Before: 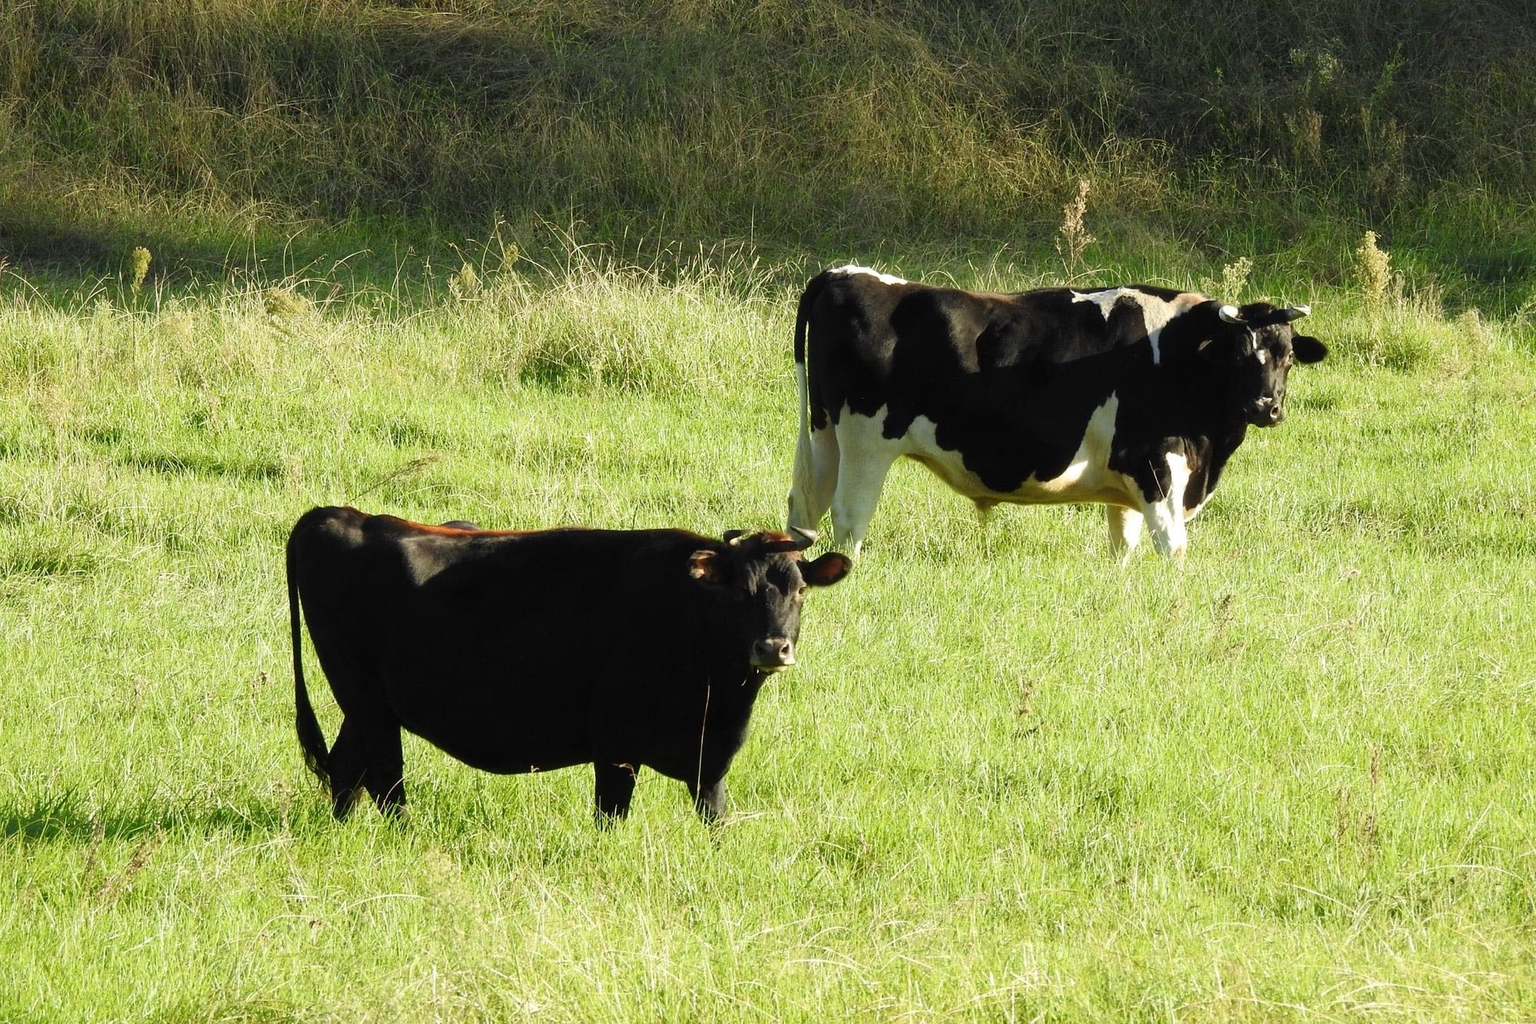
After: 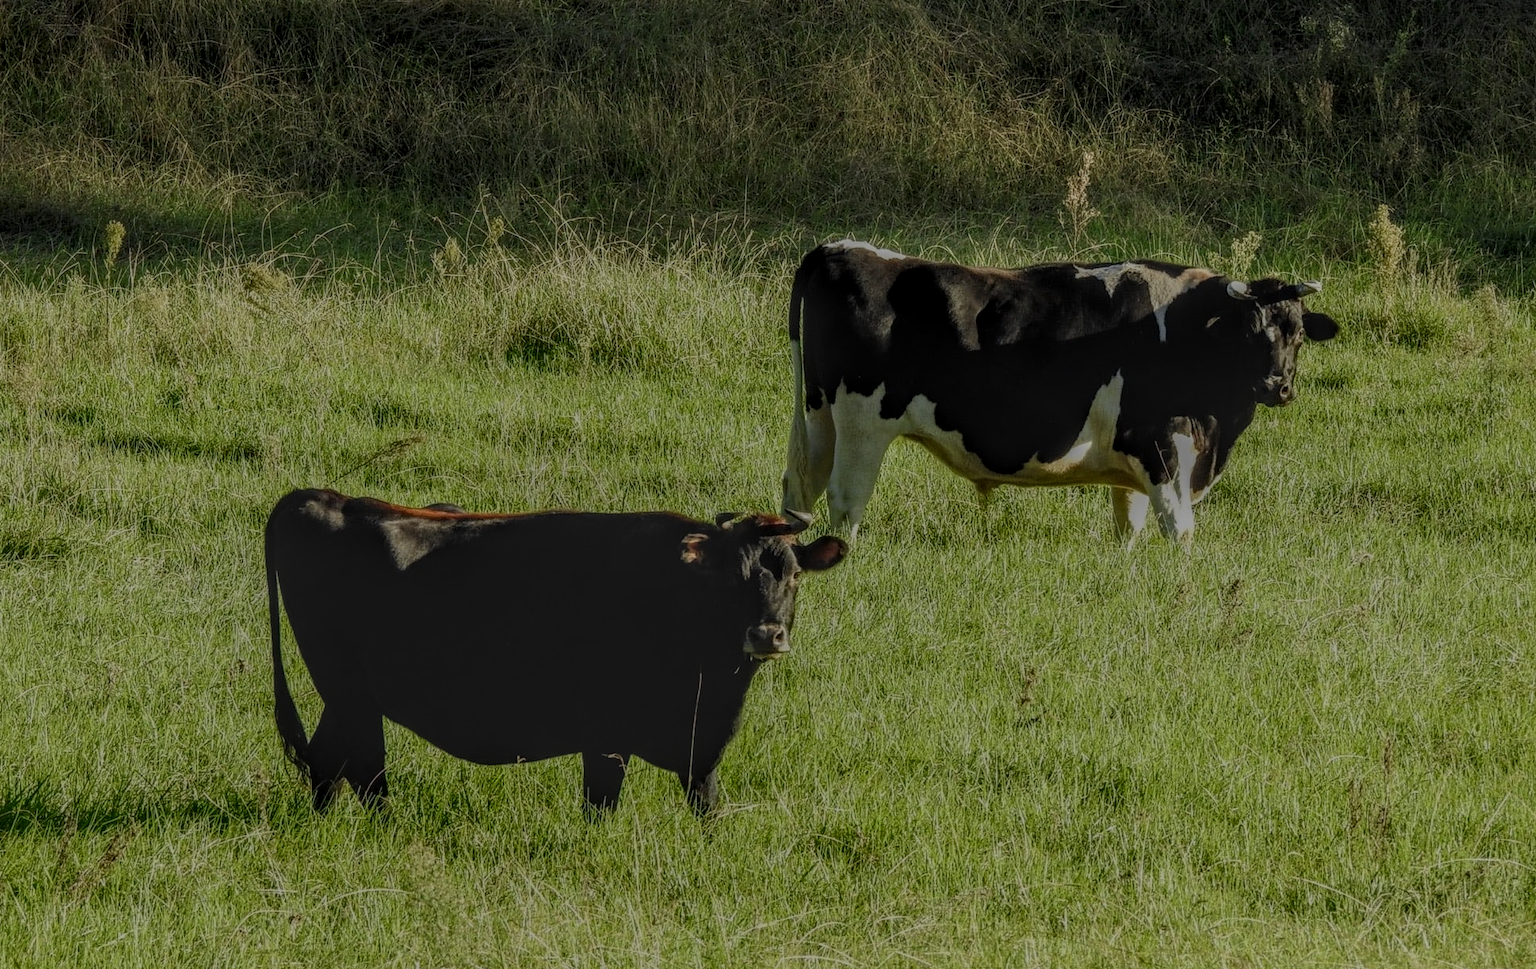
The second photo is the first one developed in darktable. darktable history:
crop: left 1.964%, top 3.251%, right 1.122%, bottom 4.933%
exposure: exposure -1.468 EV, compensate highlight preservation false
local contrast: highlights 0%, shadows 0%, detail 200%, midtone range 0.25
